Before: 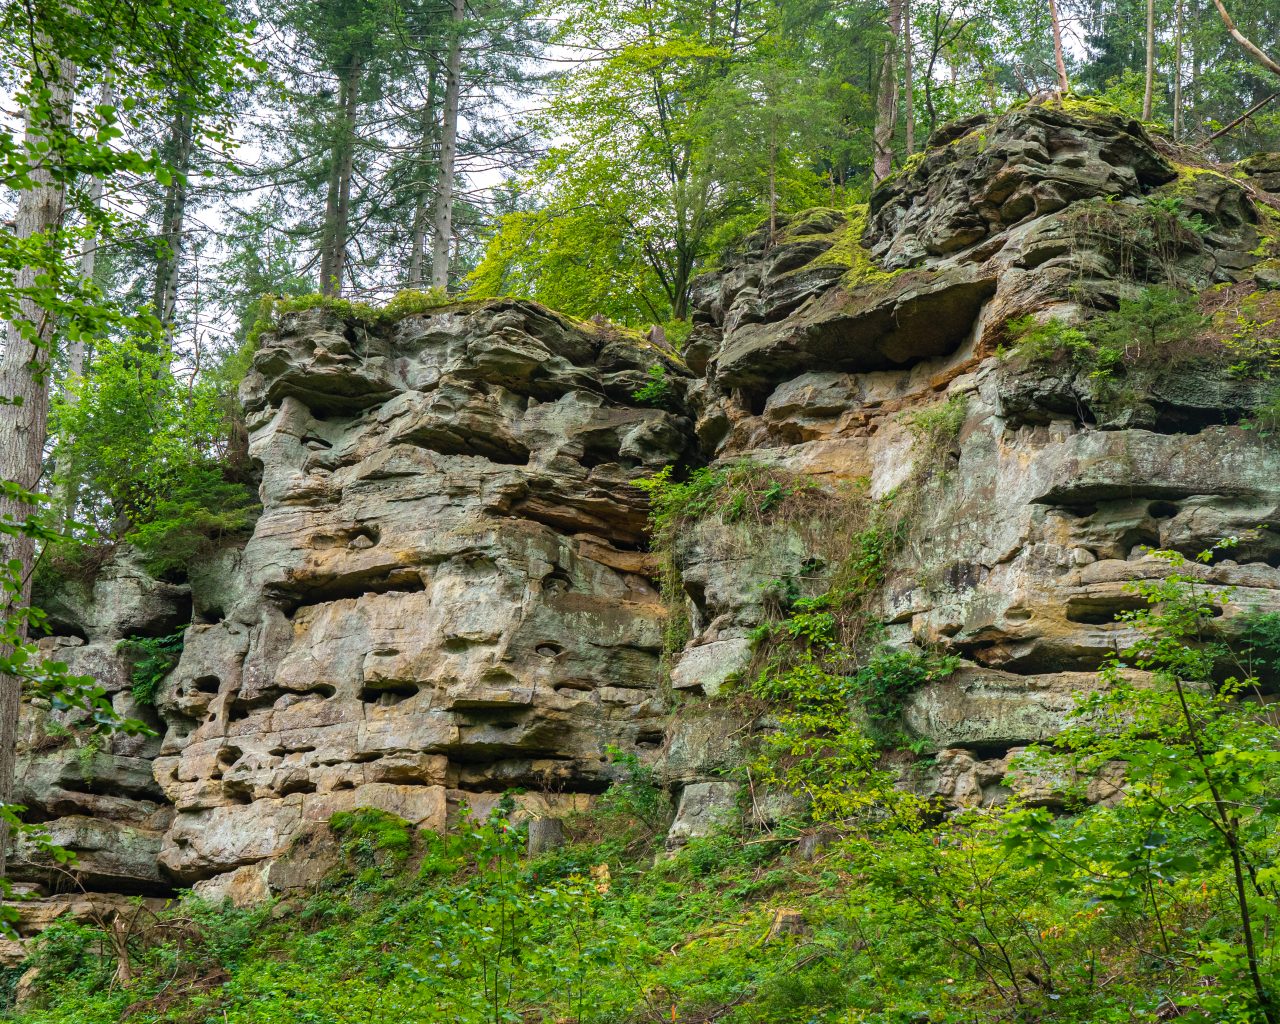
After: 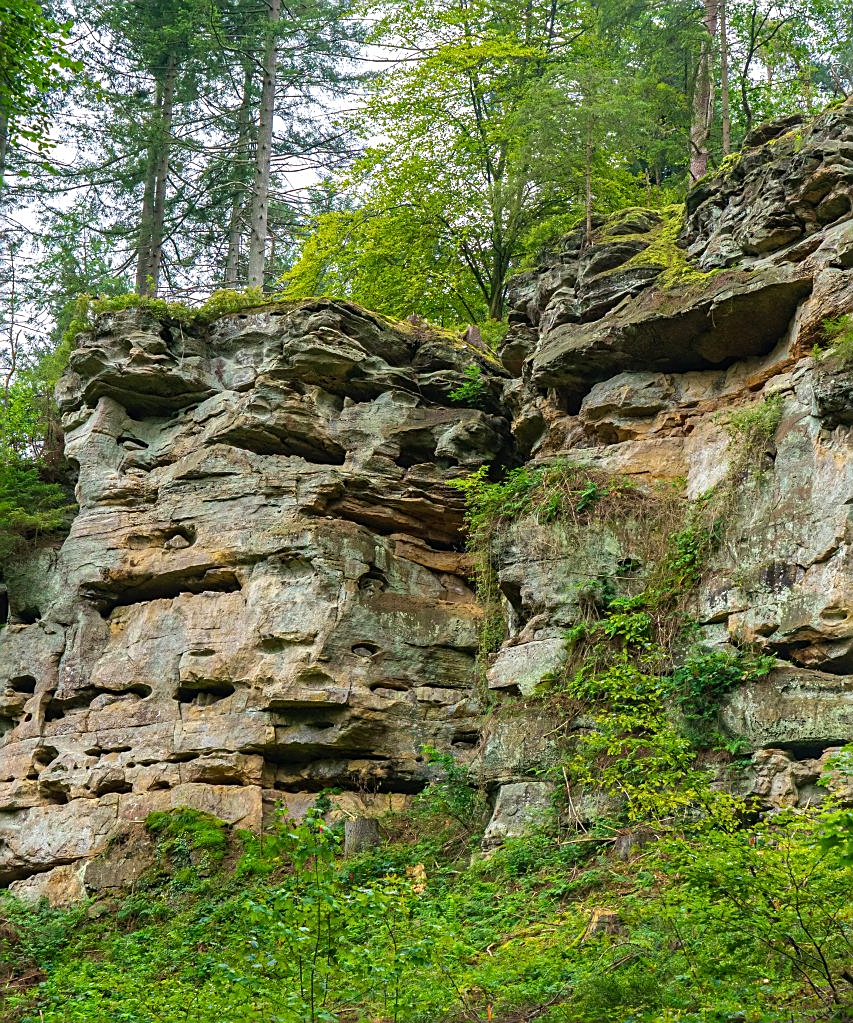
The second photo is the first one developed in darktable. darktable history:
sharpen: on, module defaults
crop and rotate: left 14.436%, right 18.898%
velvia: strength 15%
